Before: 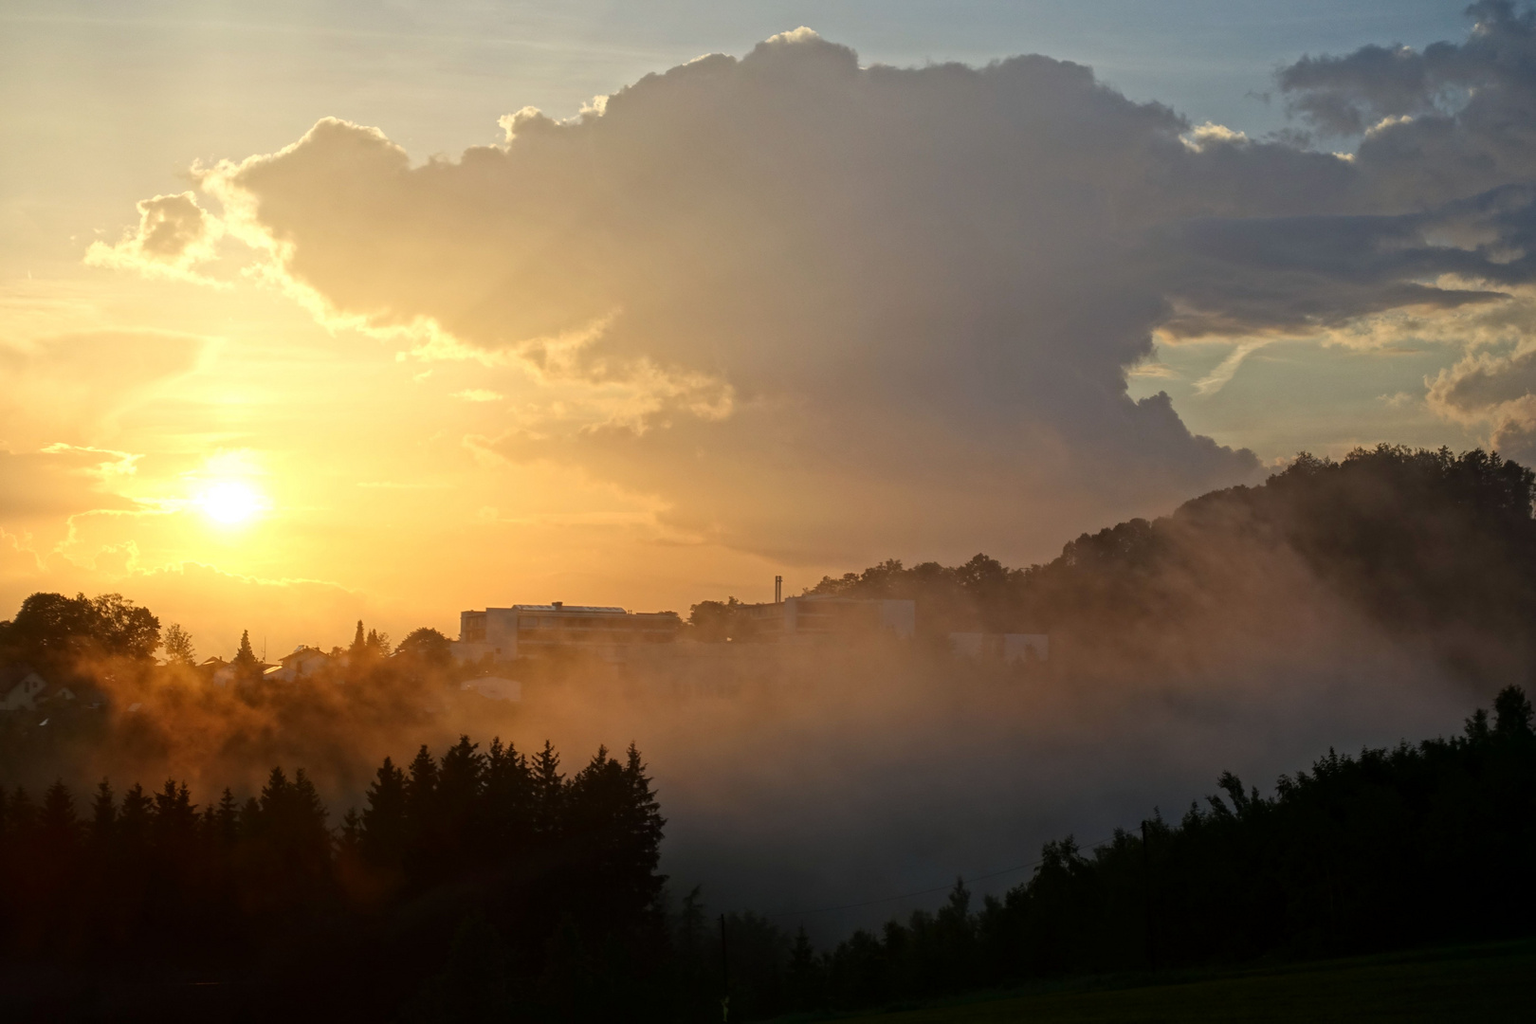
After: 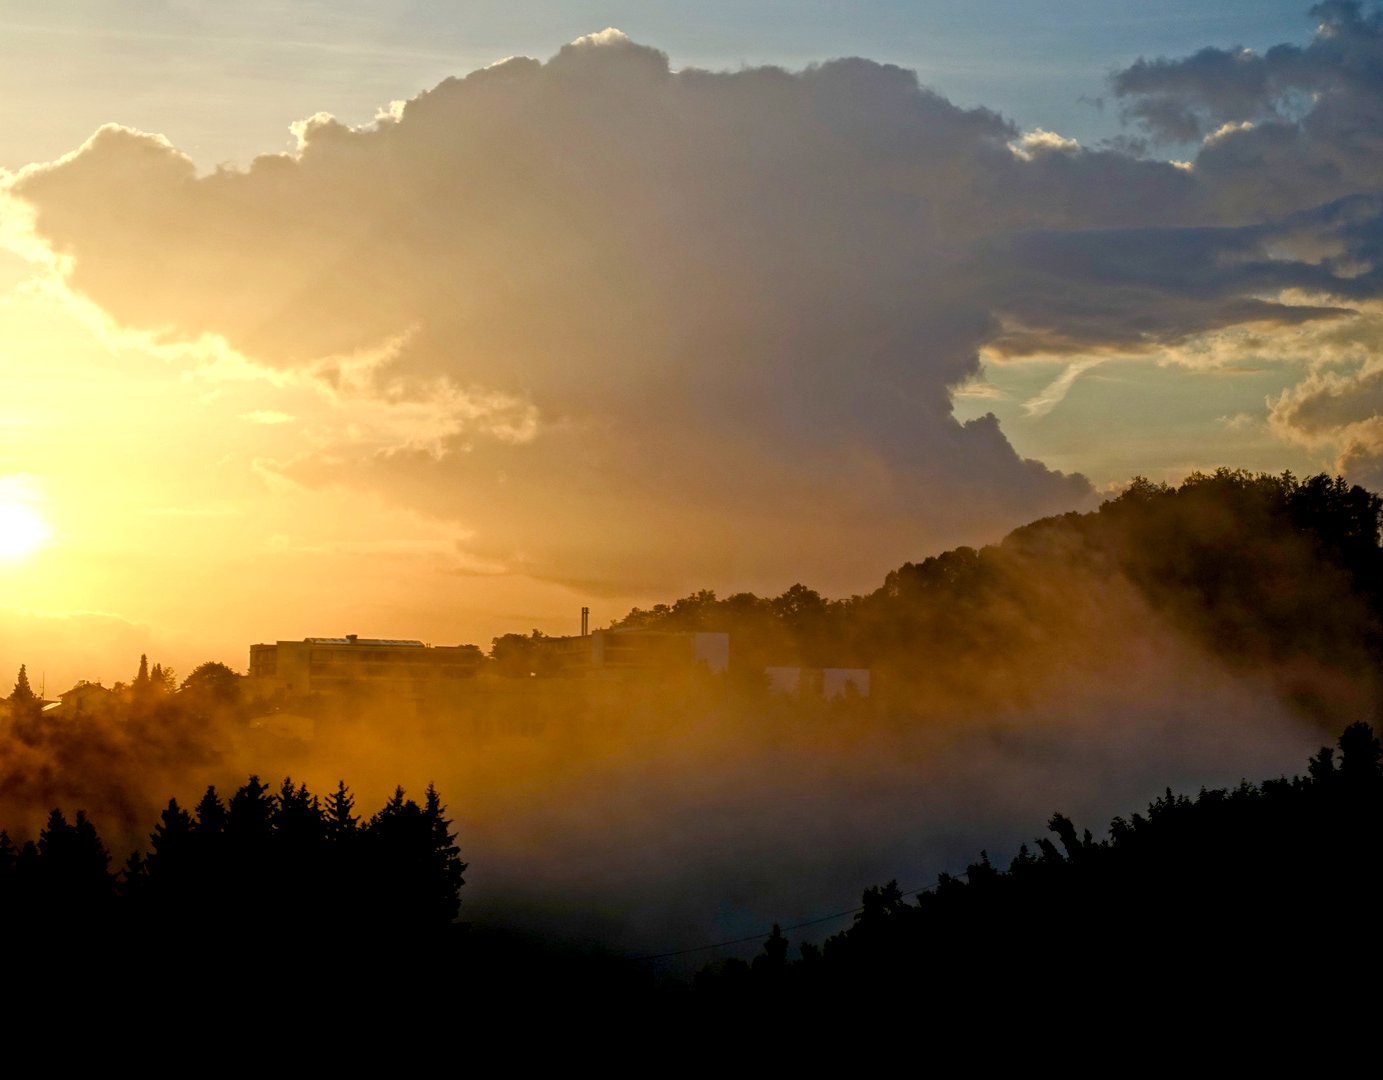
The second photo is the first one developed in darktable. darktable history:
shadows and highlights: shadows 30.86, highlights 0, soften with gaussian
crop and rotate: left 14.584%
color balance rgb: shadows lift › luminance -9.41%, highlights gain › luminance 17.6%, global offset › luminance -1.45%, perceptual saturation grading › highlights -17.77%, perceptual saturation grading › mid-tones 33.1%, perceptual saturation grading › shadows 50.52%, global vibrance 24.22%
